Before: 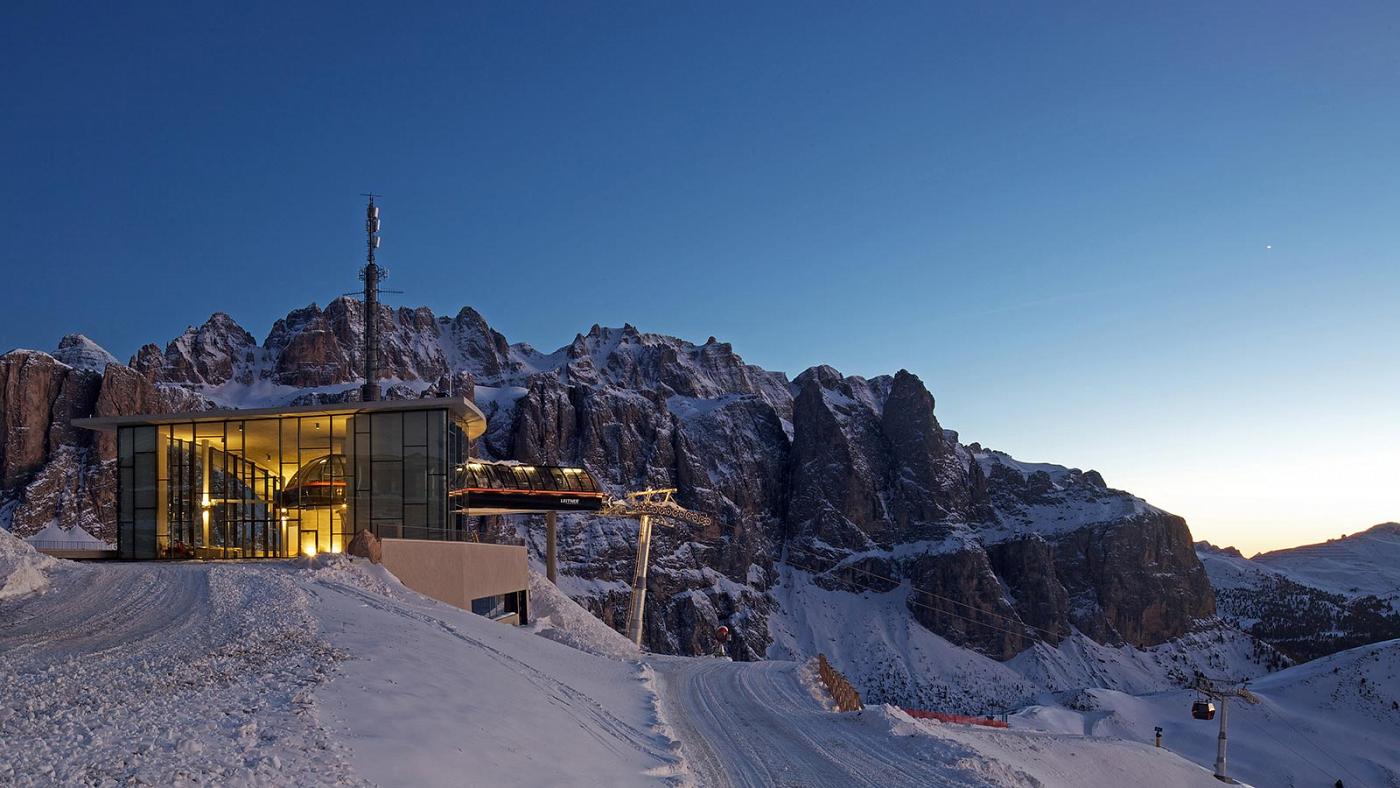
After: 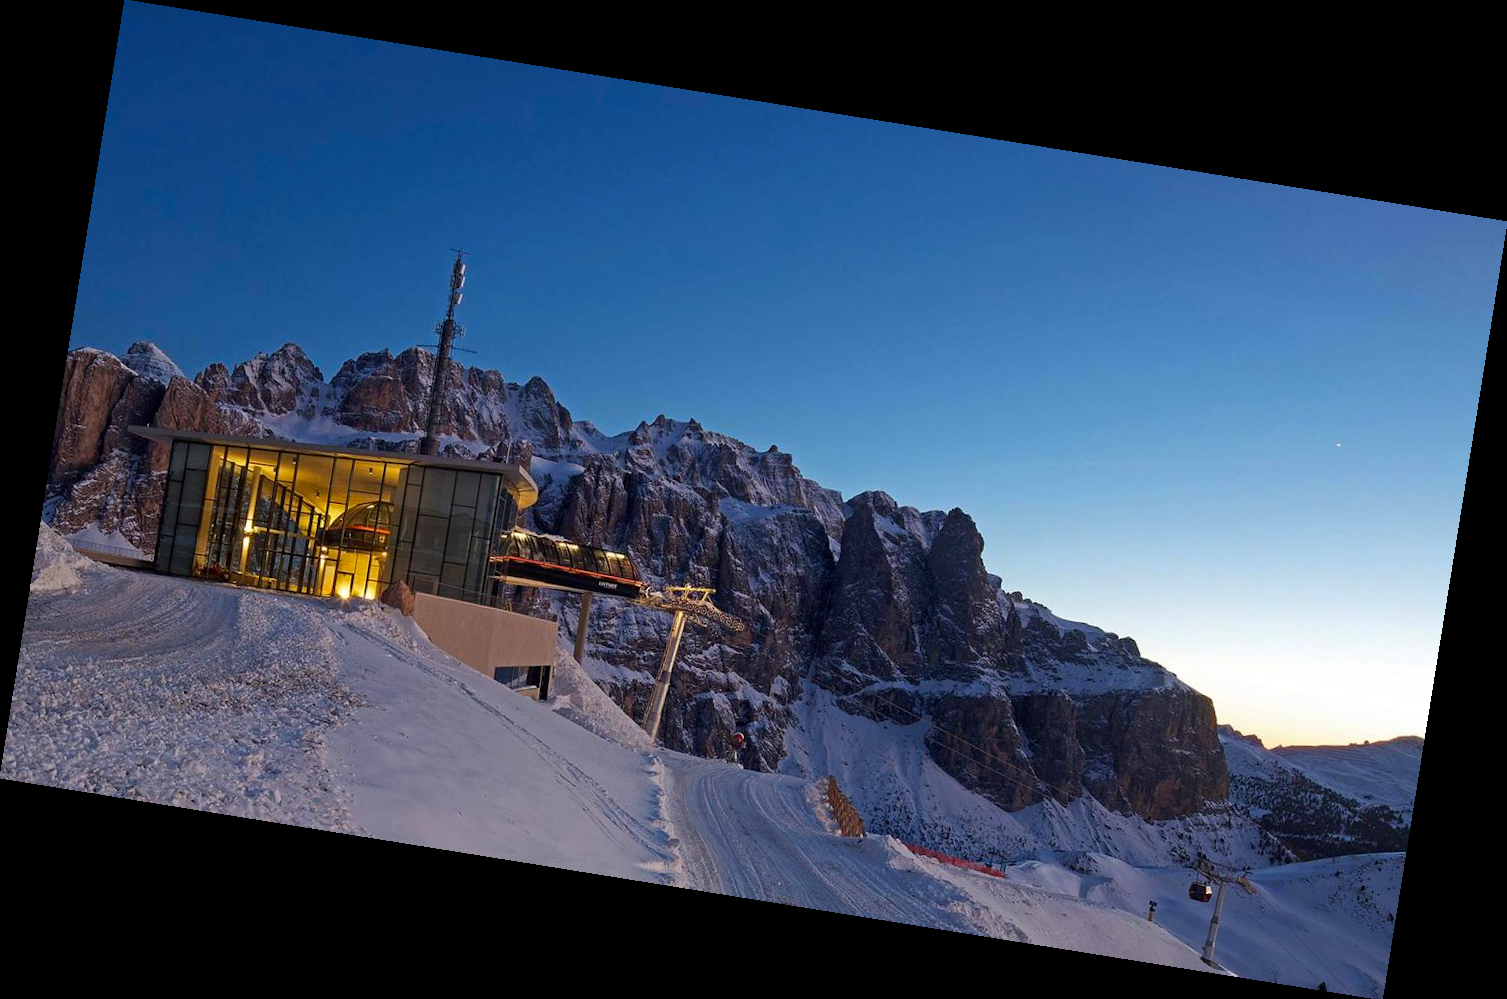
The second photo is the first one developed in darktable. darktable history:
rotate and perspective: rotation 9.12°, automatic cropping off
contrast brightness saturation: saturation 0.18
